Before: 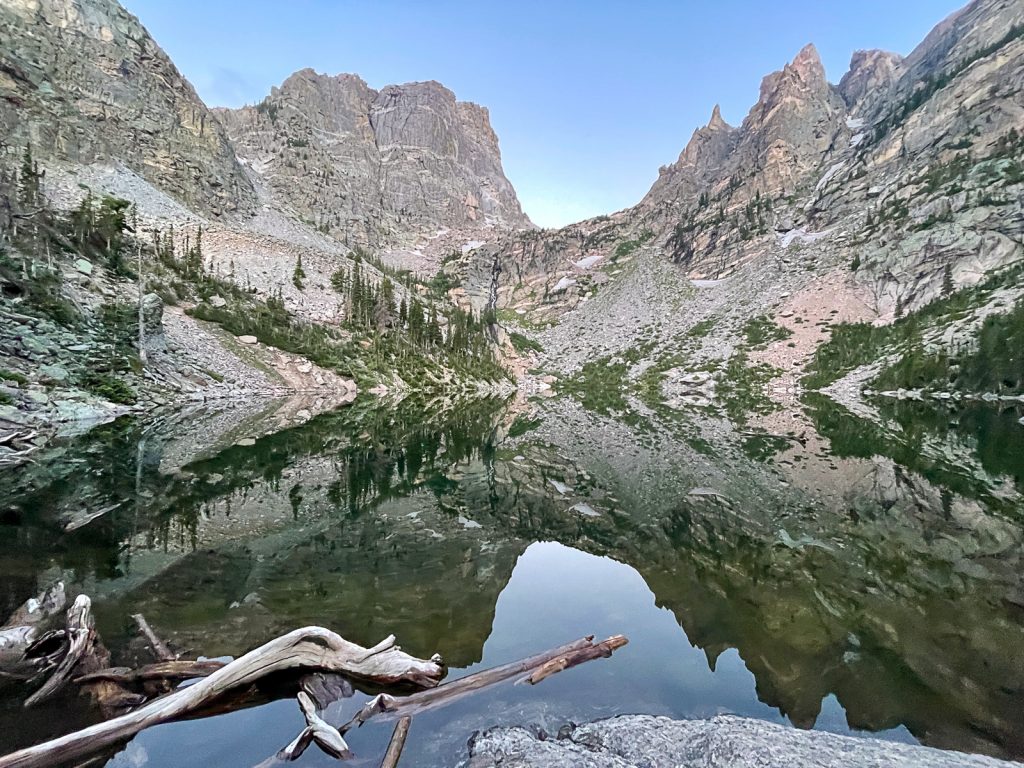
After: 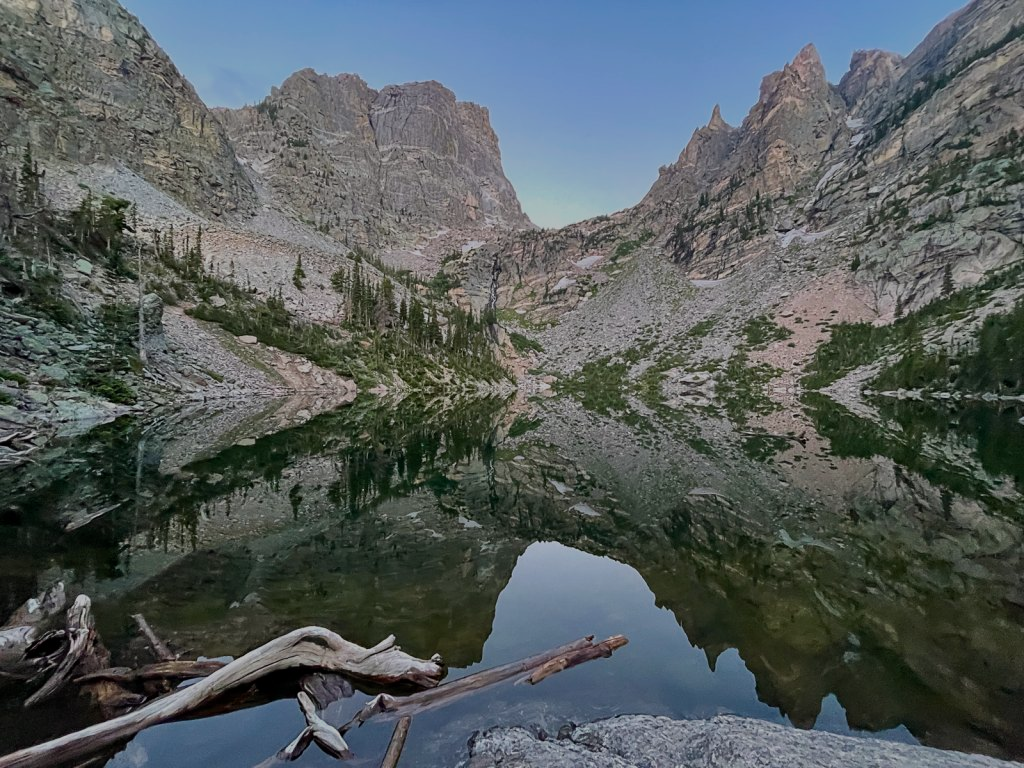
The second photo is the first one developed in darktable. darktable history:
exposure: exposure -1 EV, compensate highlight preservation false
color contrast: green-magenta contrast 1.1, blue-yellow contrast 1.1, unbound 0
